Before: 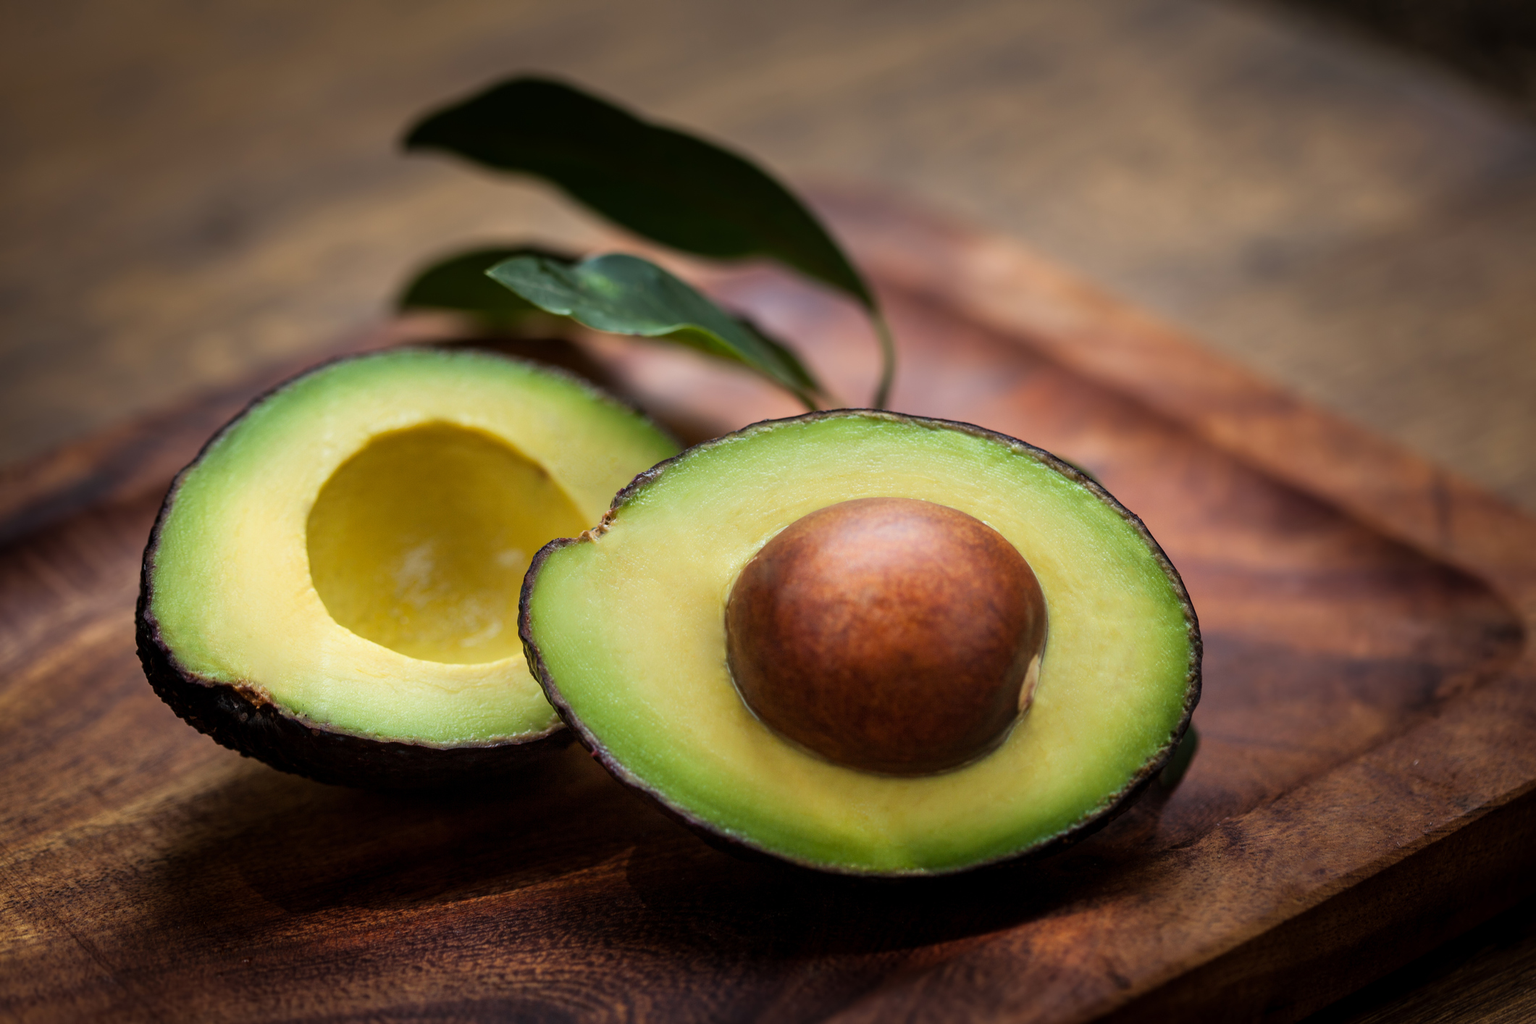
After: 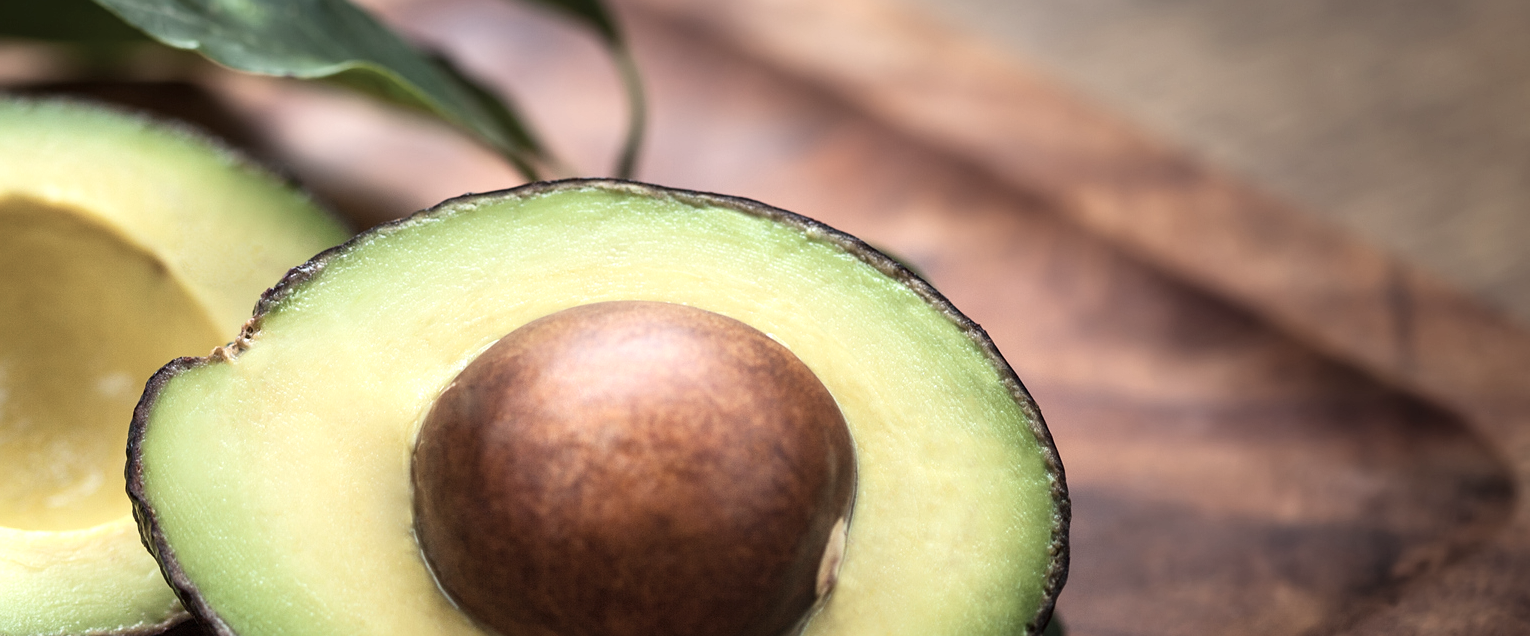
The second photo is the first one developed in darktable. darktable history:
crop and rotate: left 27.86%, top 27.35%, bottom 27.662%
exposure: black level correction 0, exposure 0.6 EV, compensate exposure bias true, compensate highlight preservation false
contrast brightness saturation: contrast 0.101, saturation -0.376
sharpen: radius 1.235, amount 0.308, threshold 0.065
